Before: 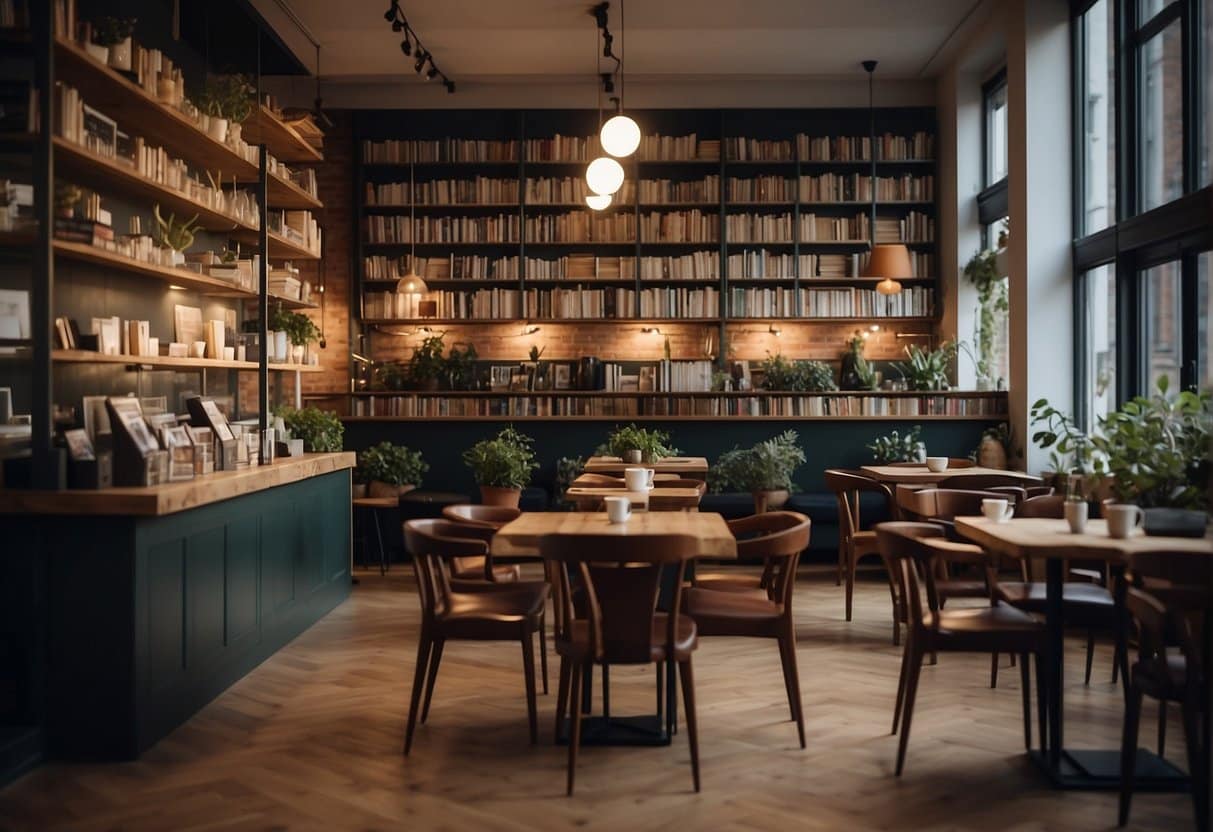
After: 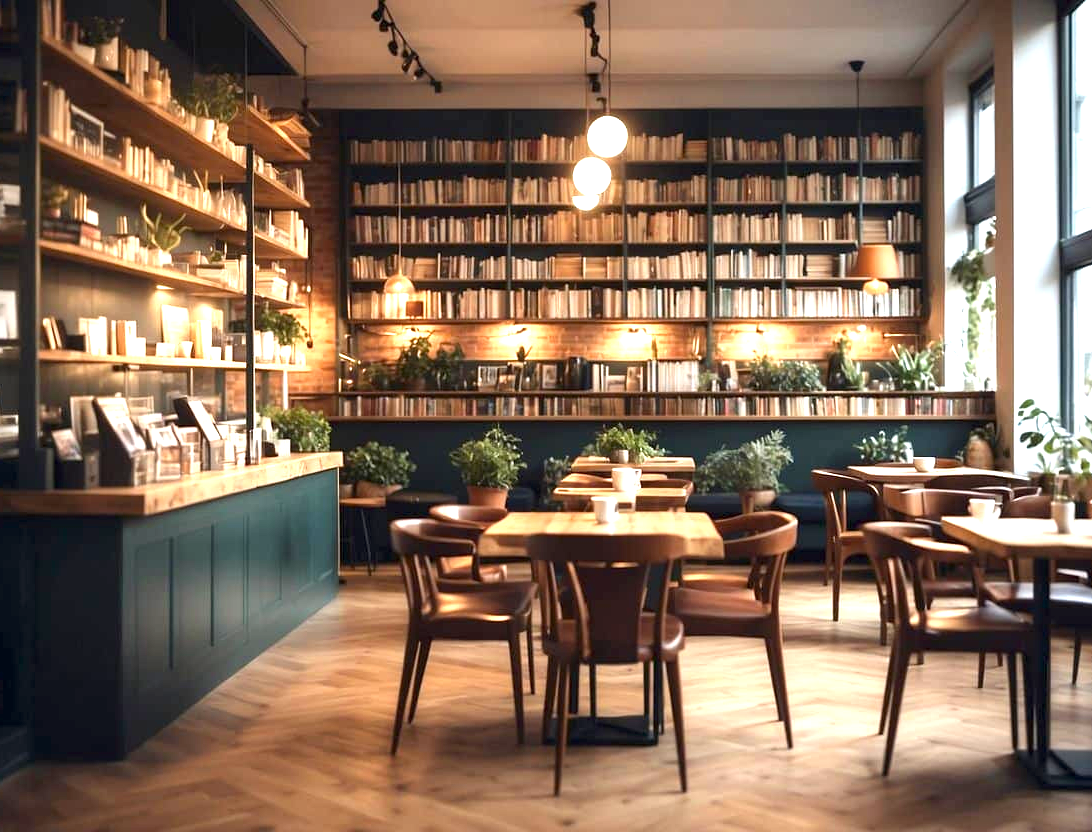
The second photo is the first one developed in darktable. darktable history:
exposure: black level correction 0.001, exposure 1.719 EV, compensate exposure bias true, compensate highlight preservation false
crop and rotate: left 1.088%, right 8.807%
